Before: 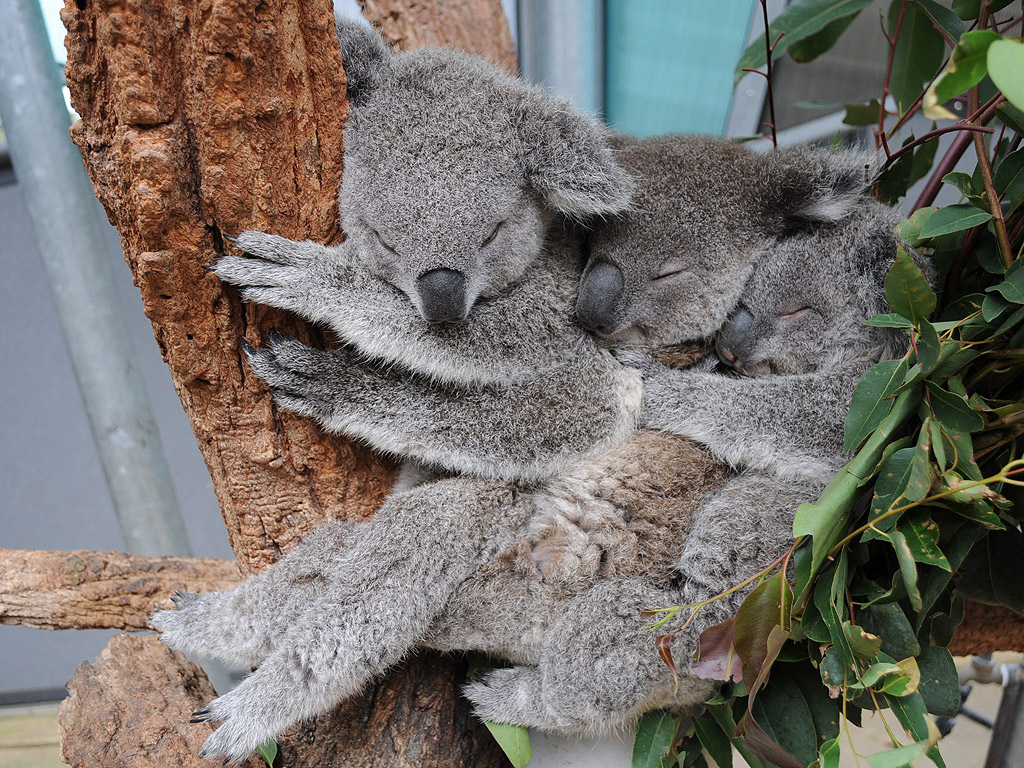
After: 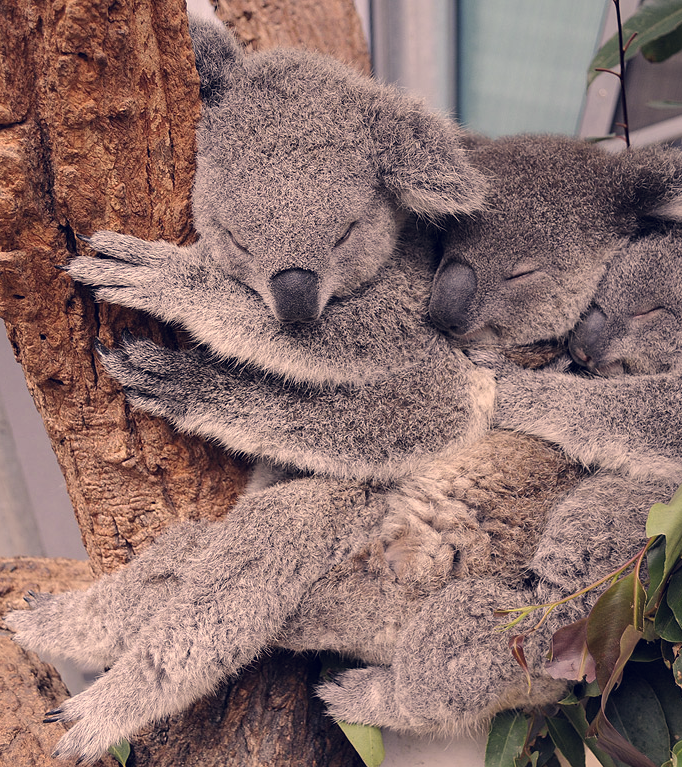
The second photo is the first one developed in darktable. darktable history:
color correction: highlights a* 19.94, highlights b* 27.86, shadows a* 3.28, shadows b* -17.9, saturation 0.749
crop and rotate: left 14.387%, right 18.956%
